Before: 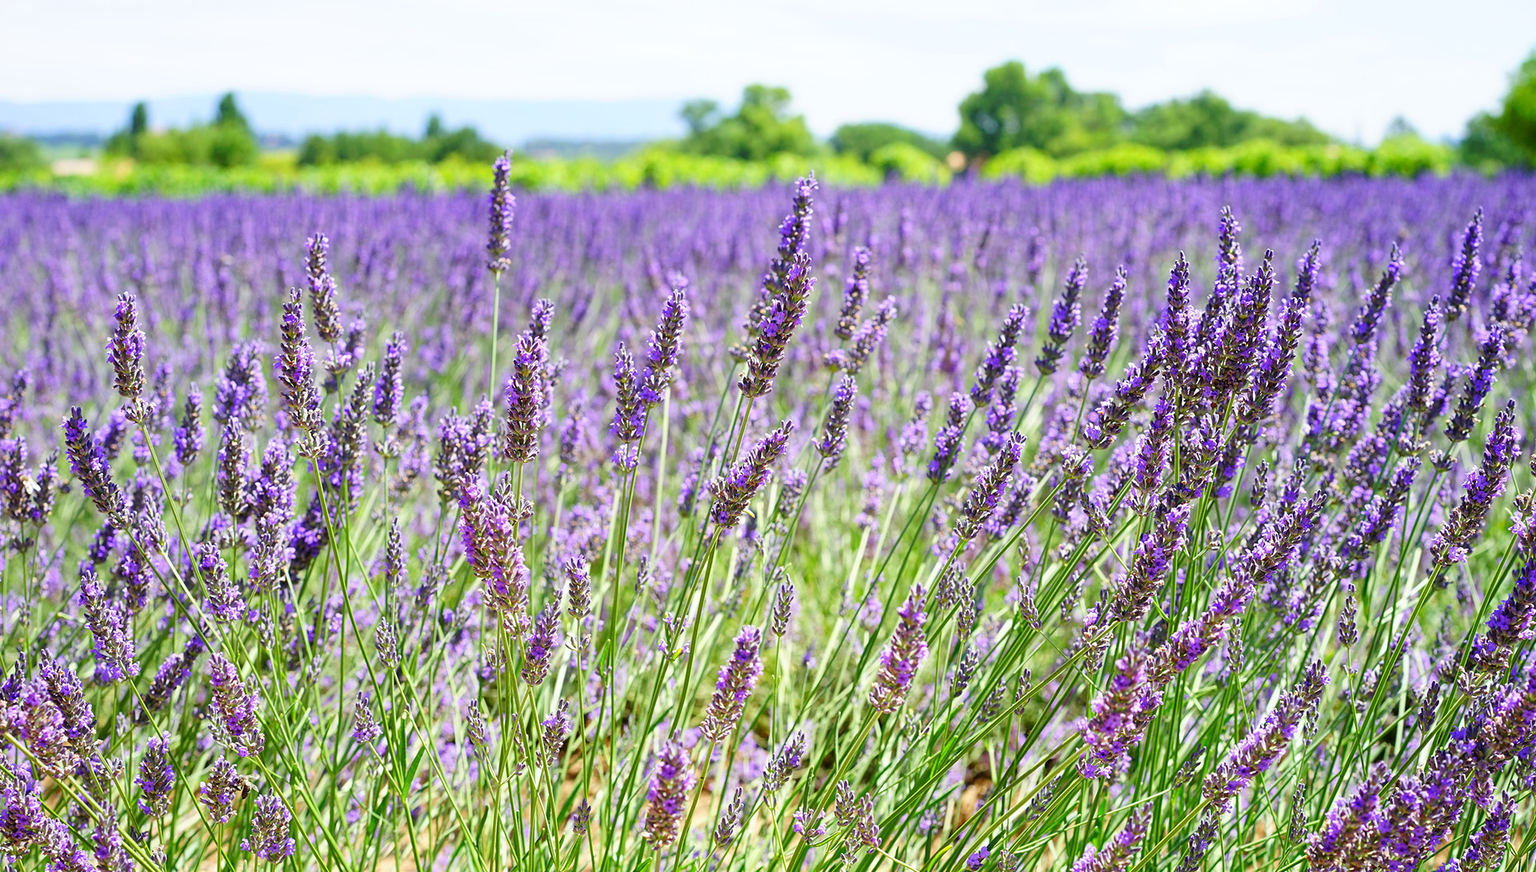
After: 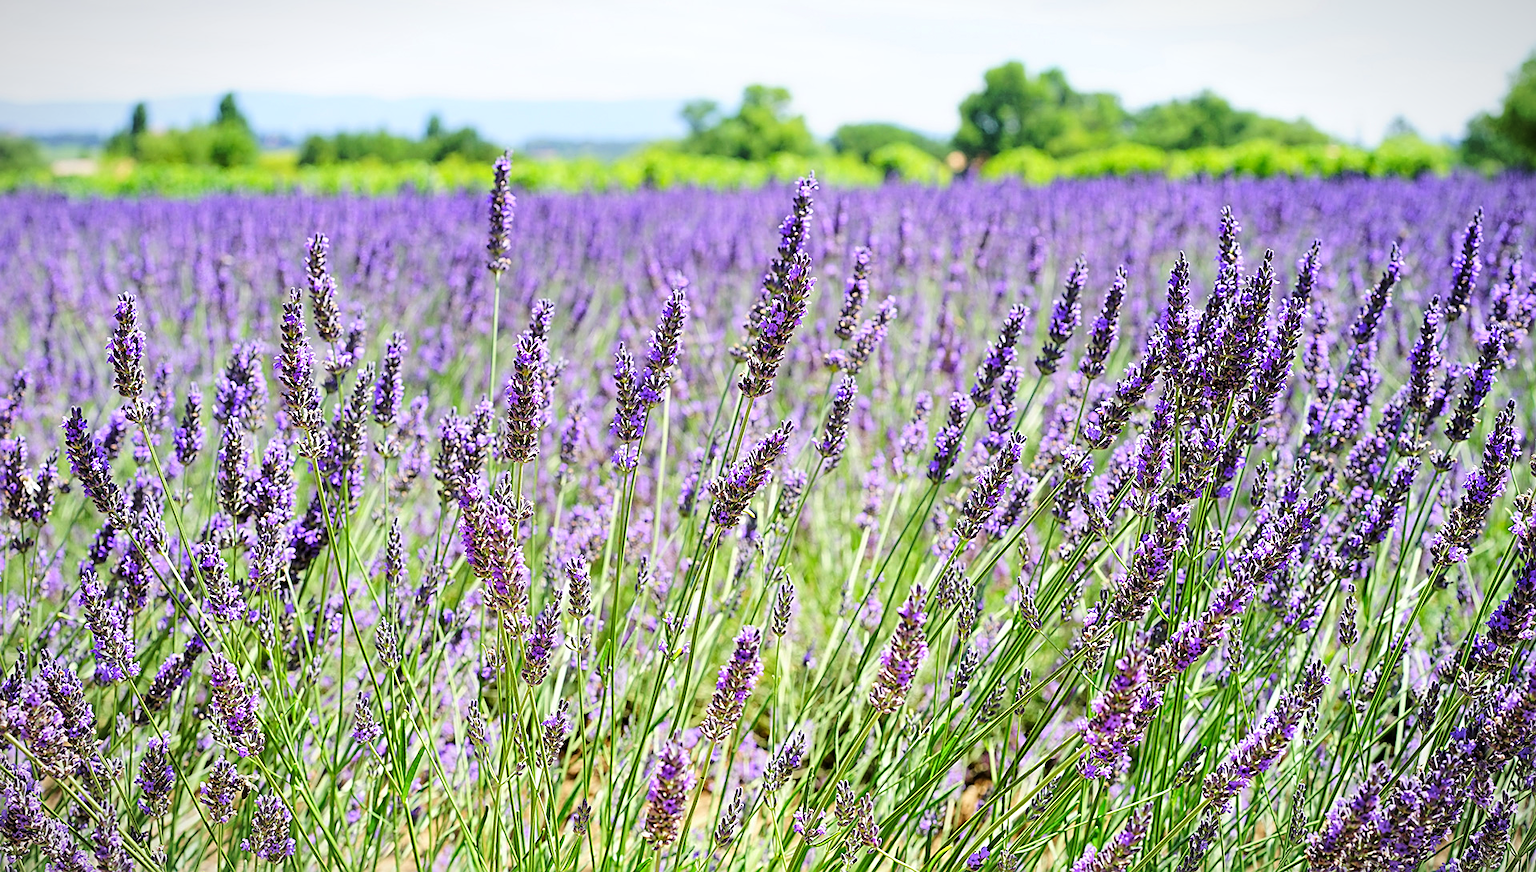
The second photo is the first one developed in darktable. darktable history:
vignetting: fall-off start 100%, fall-off radius 64.94%, automatic ratio true, unbound false
sharpen: on, module defaults
tone curve: curves: ch0 [(0.029, 0) (0.134, 0.063) (0.249, 0.198) (0.378, 0.365) (0.499, 0.529) (1, 1)], color space Lab, linked channels, preserve colors none
